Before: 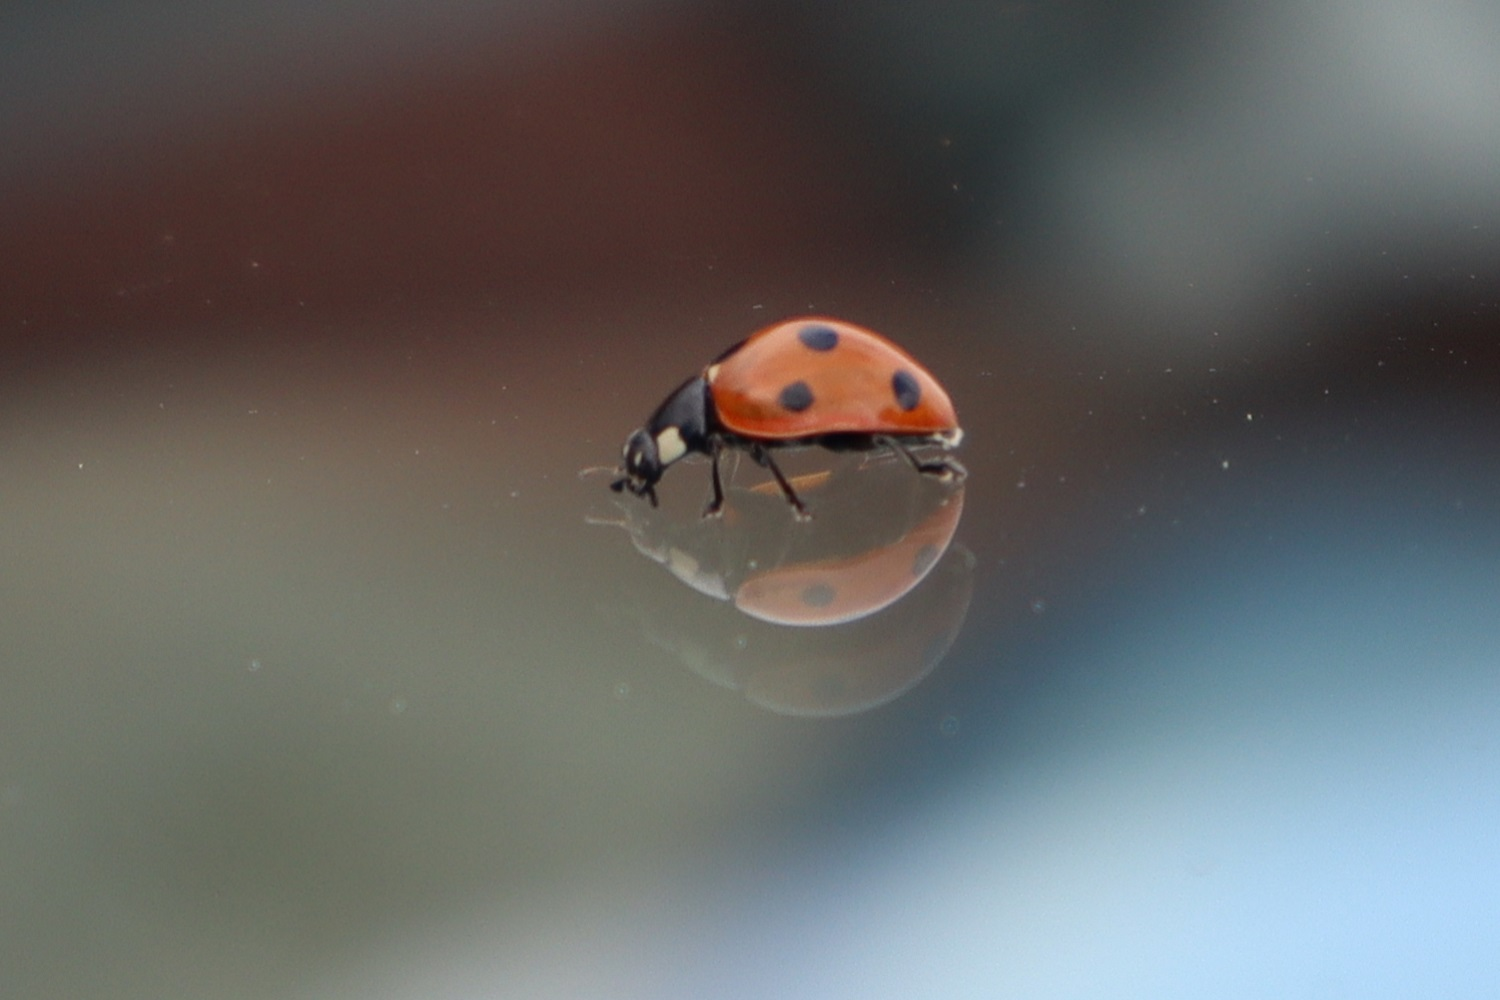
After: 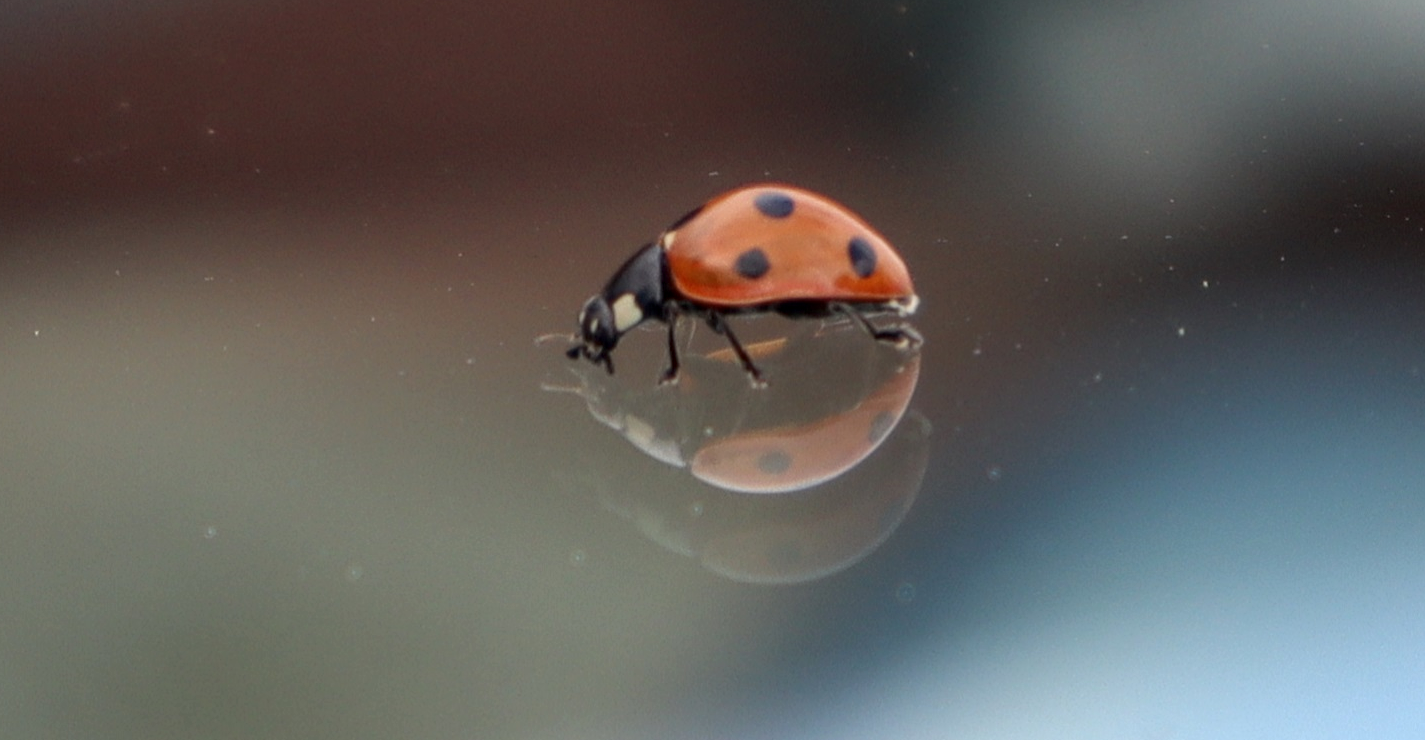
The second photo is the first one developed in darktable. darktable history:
local contrast: on, module defaults
crop and rotate: left 2.991%, top 13.302%, right 1.981%, bottom 12.636%
